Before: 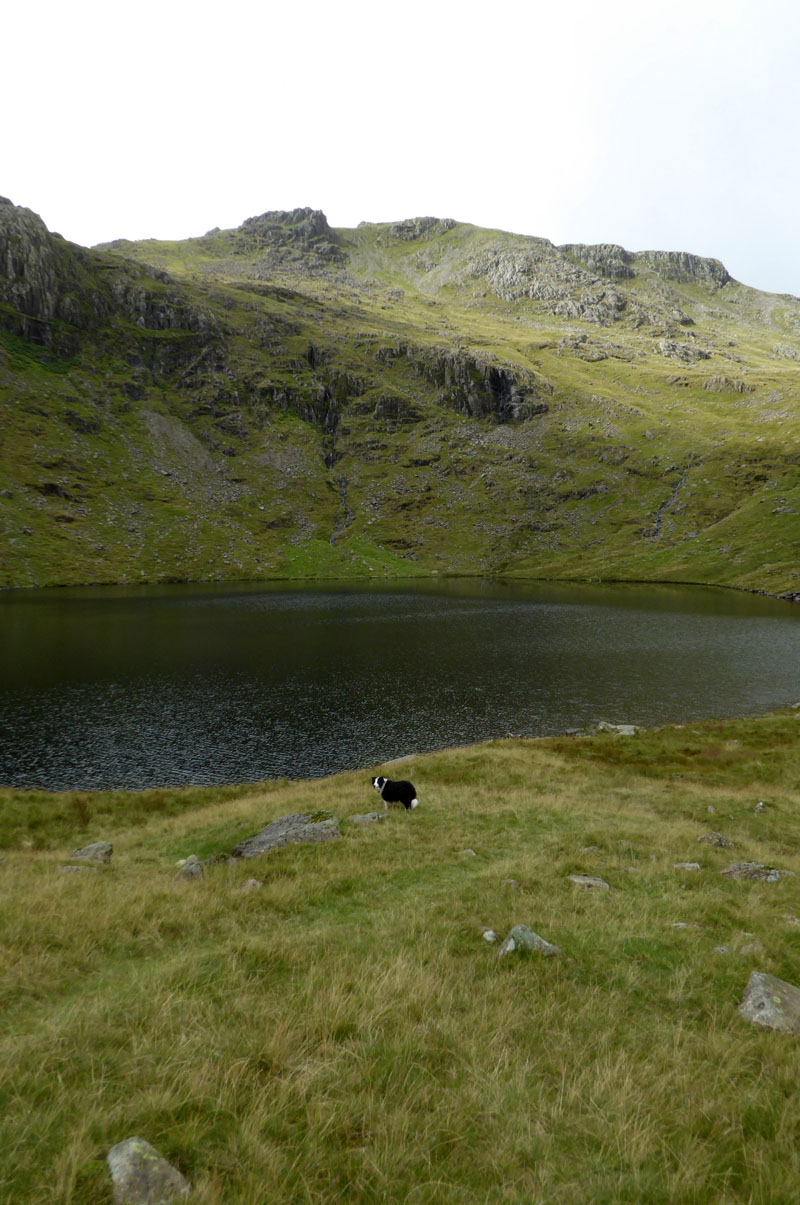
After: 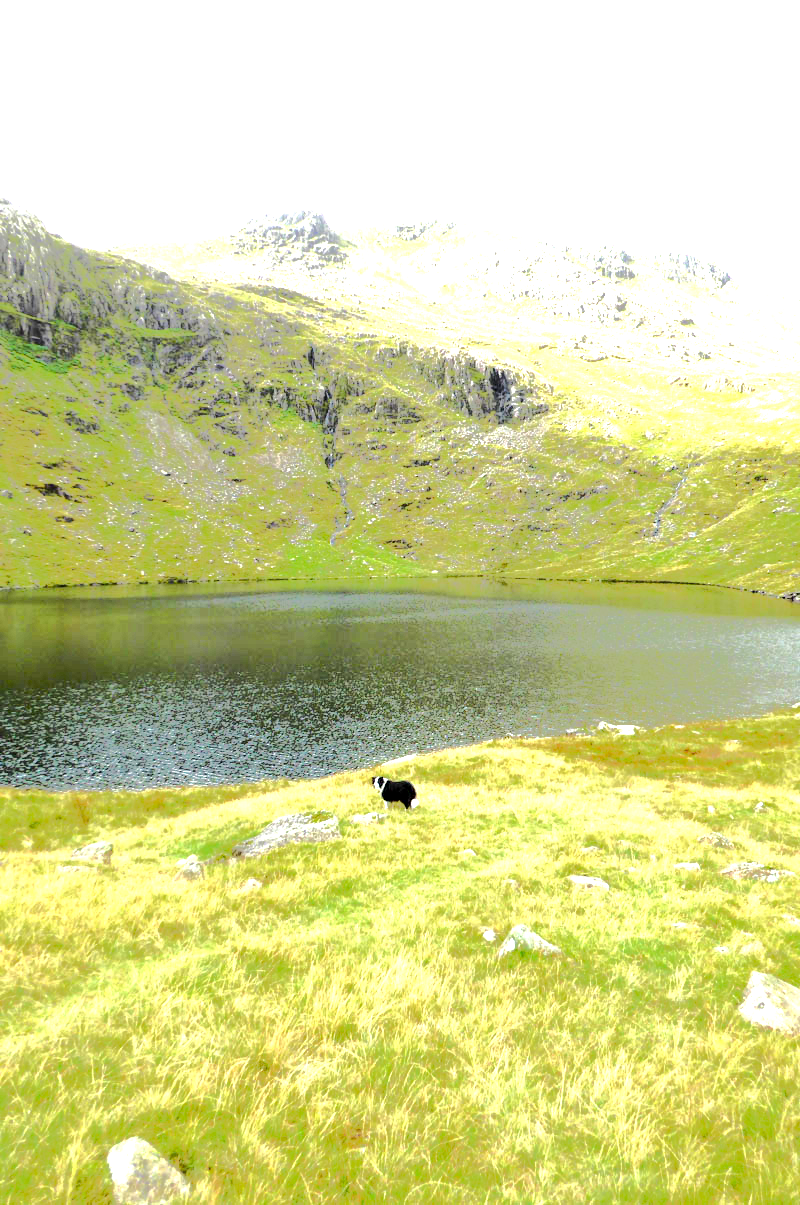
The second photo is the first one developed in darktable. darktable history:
exposure: black level correction 0.001, exposure 2.599 EV, compensate highlight preservation false
tone equalizer: -8 EV -0.515 EV, -7 EV -0.351 EV, -6 EV -0.093 EV, -5 EV 0.427 EV, -4 EV 0.96 EV, -3 EV 0.814 EV, -2 EV -0.005 EV, -1 EV 0.133 EV, +0 EV -0.025 EV, edges refinement/feathering 500, mask exposure compensation -1.57 EV, preserve details no
